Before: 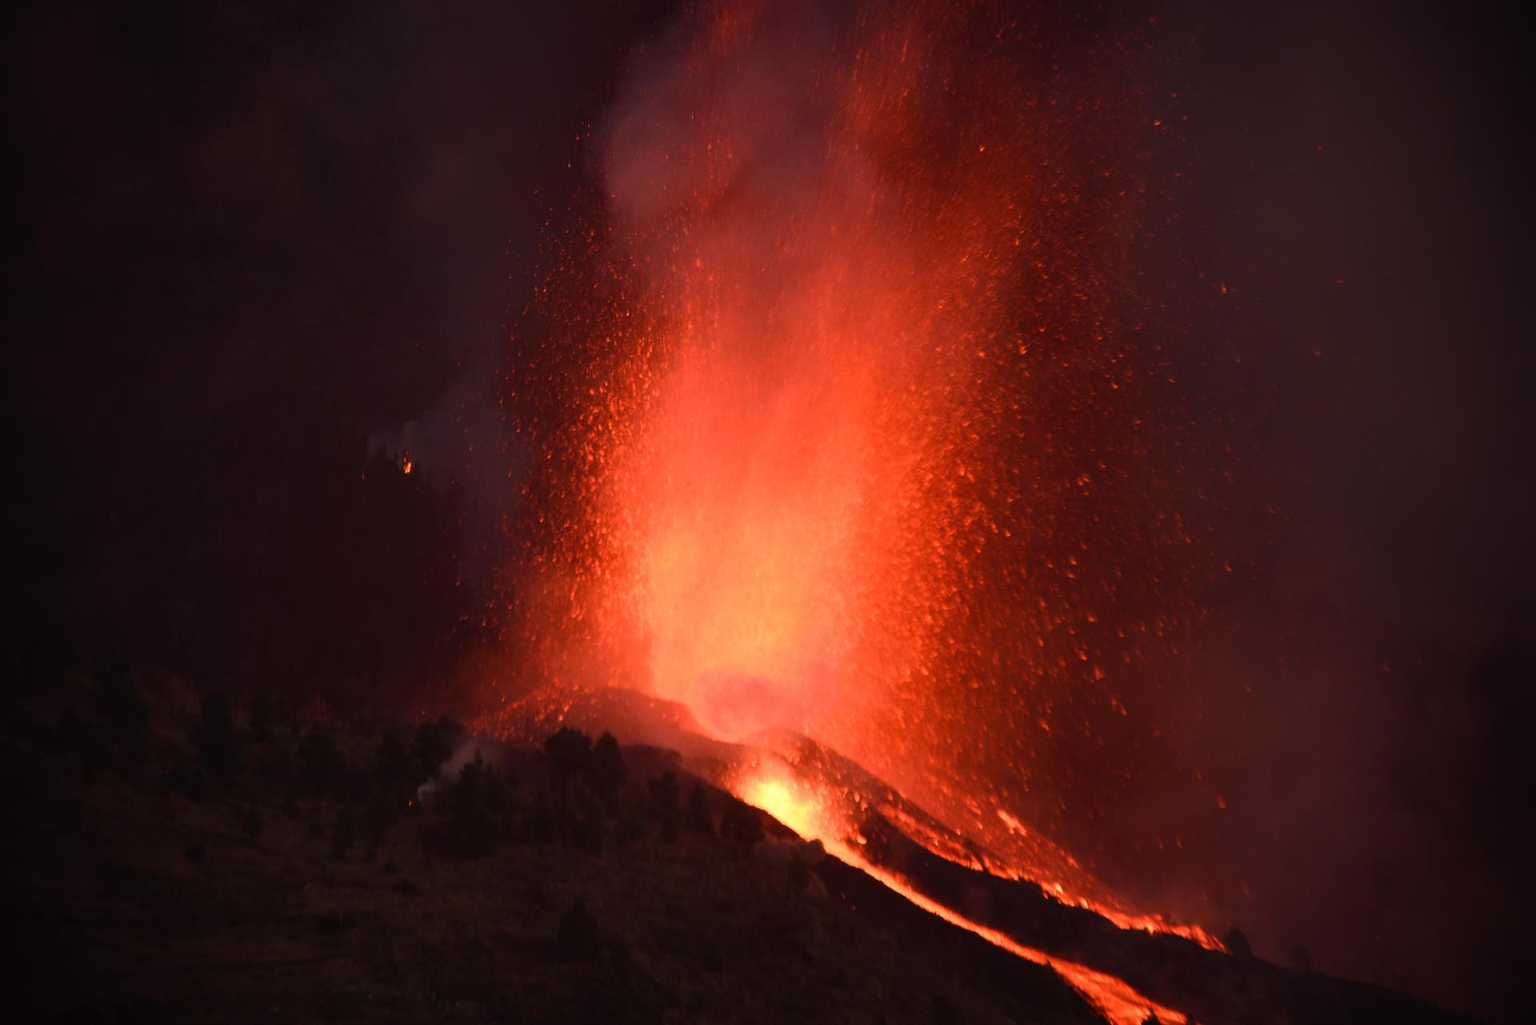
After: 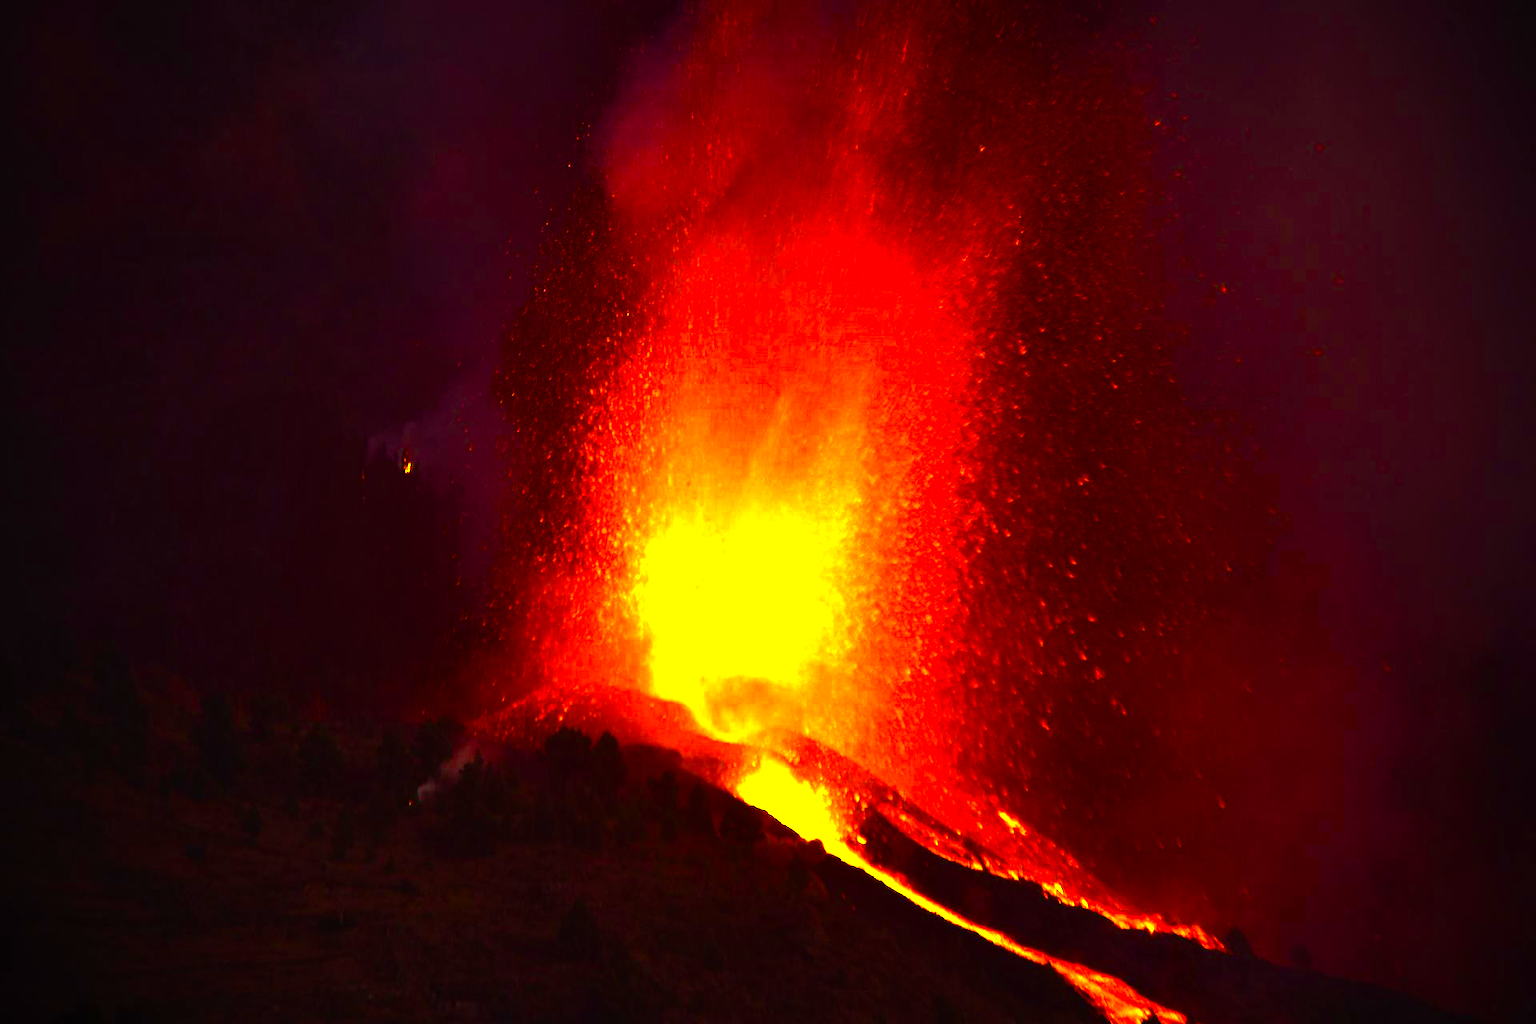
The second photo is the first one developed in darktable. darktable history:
color balance rgb: highlights gain › chroma 3.013%, highlights gain › hue 78.53°, linear chroma grading › global chroma 33.225%, perceptual saturation grading › global saturation 20%, perceptual saturation grading › highlights -25.02%, perceptual saturation grading › shadows 25.042%, perceptual brilliance grading › highlights 74.716%, perceptual brilliance grading › shadows -29.286%, global vibrance 45.32%
levels: white 99.96%, levels [0, 0.374, 0.749]
